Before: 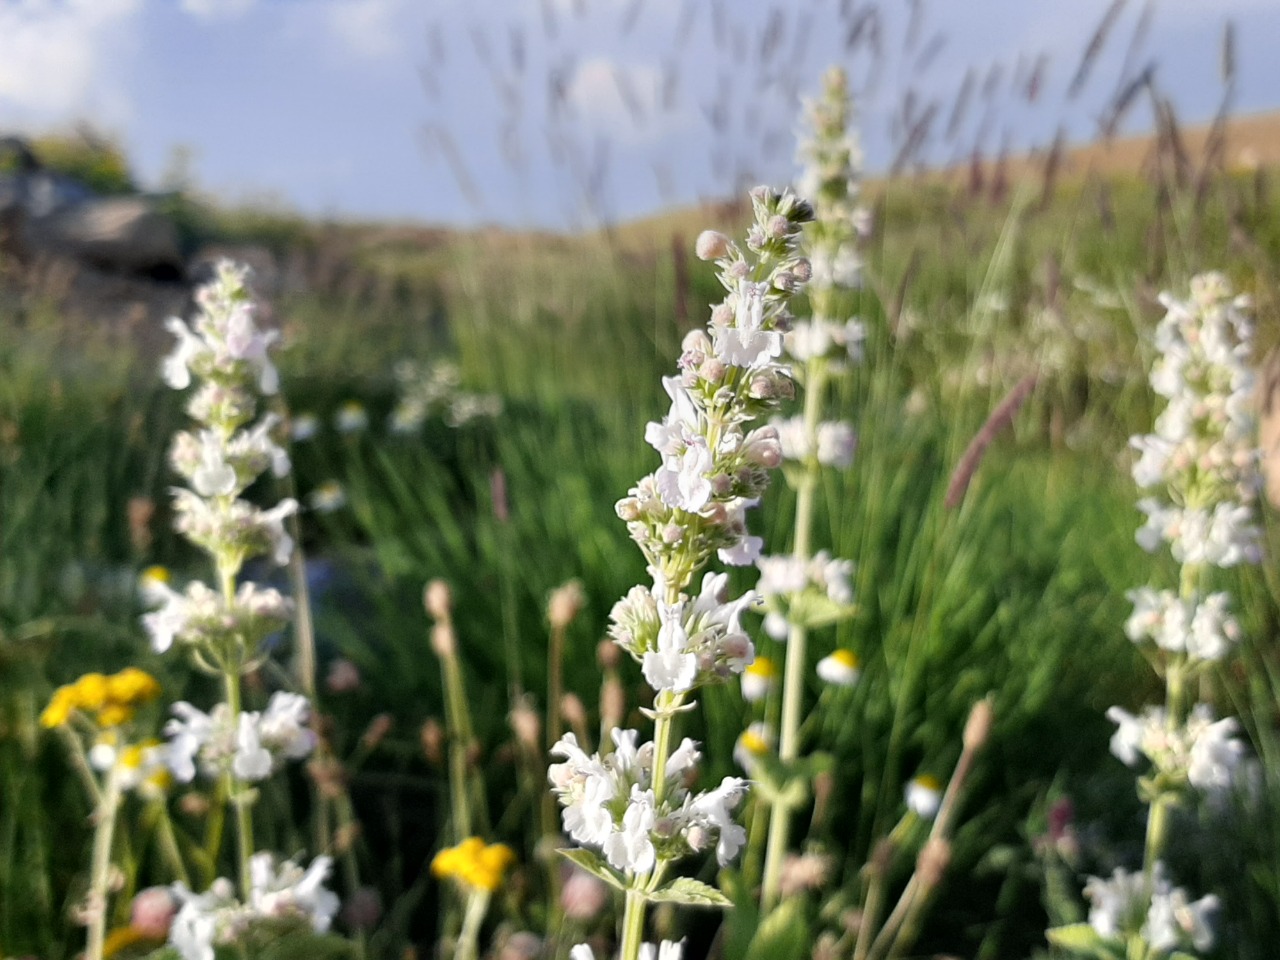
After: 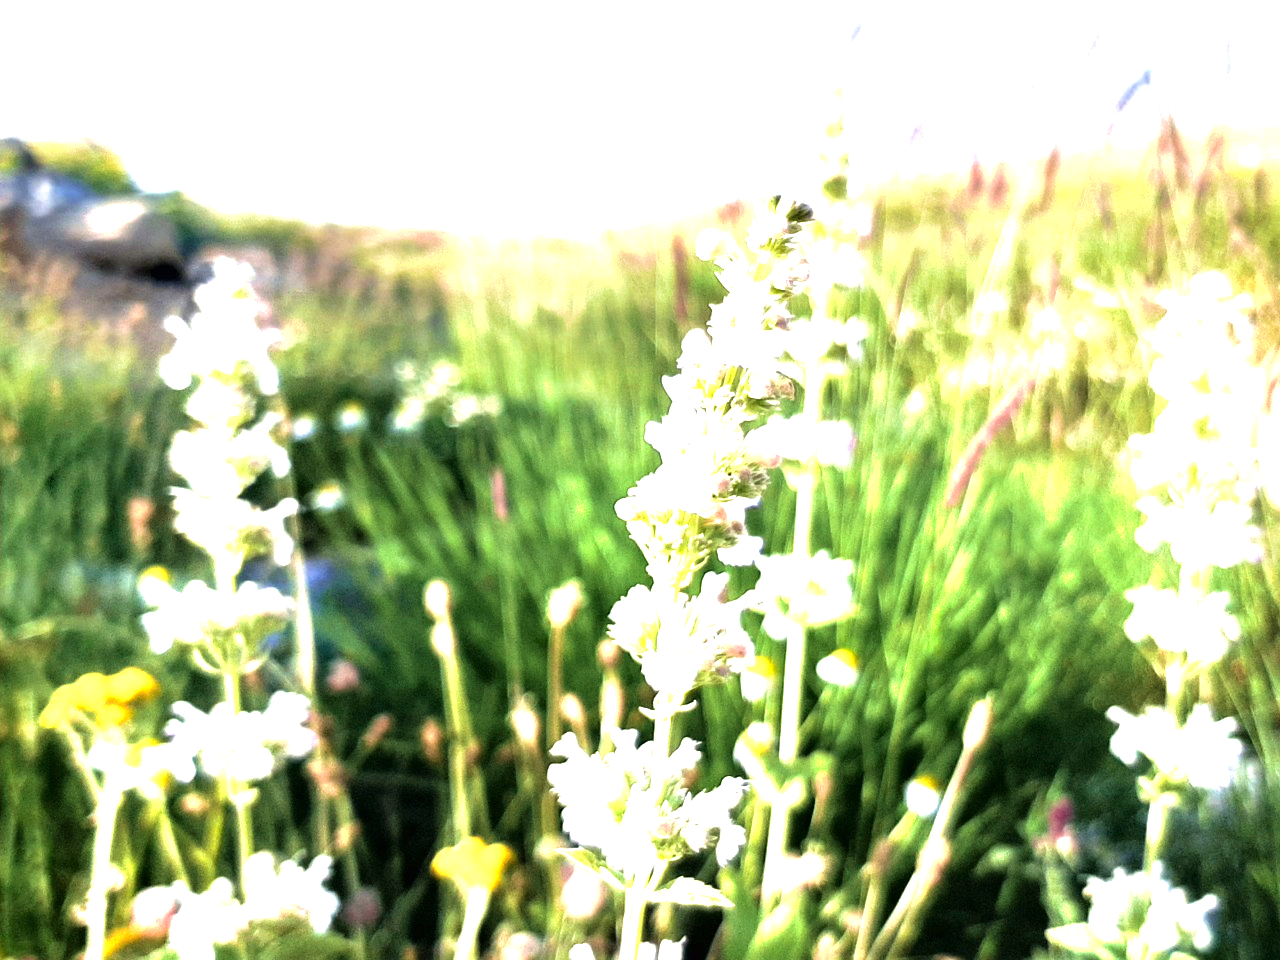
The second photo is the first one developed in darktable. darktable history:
base curve: curves: ch0 [(0, 0) (0.74, 0.67) (1, 1)], preserve colors none
velvia: strength 44.88%
exposure: black level correction 0, exposure 1.496 EV, compensate highlight preservation false
tone equalizer: -8 EV -0.766 EV, -7 EV -0.702 EV, -6 EV -0.616 EV, -5 EV -0.402 EV, -3 EV 0.389 EV, -2 EV 0.6 EV, -1 EV 0.684 EV, +0 EV 0.753 EV
